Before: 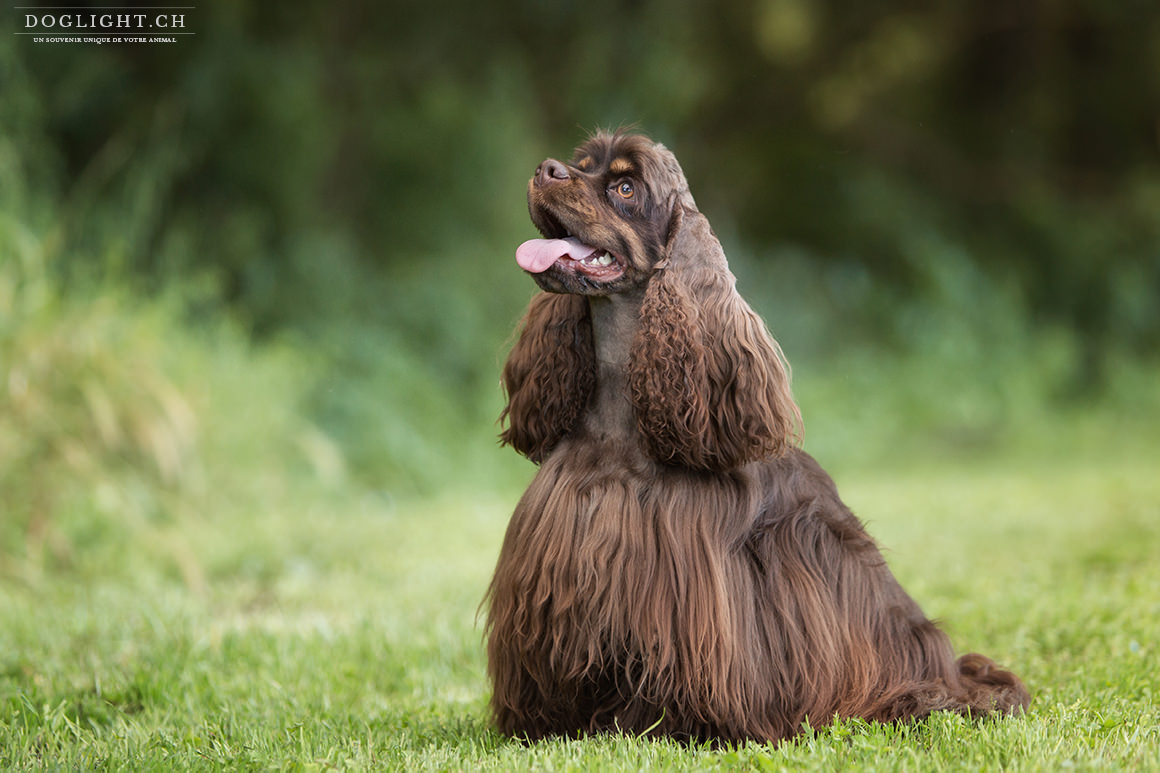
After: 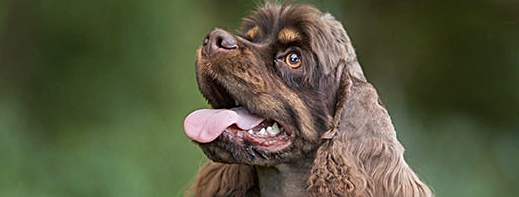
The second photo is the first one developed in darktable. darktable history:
crop: left 28.64%, top 16.864%, right 26.614%, bottom 57.632%
sharpen: on, module defaults
exposure: exposure -0.04 EV, compensate highlight preservation false
